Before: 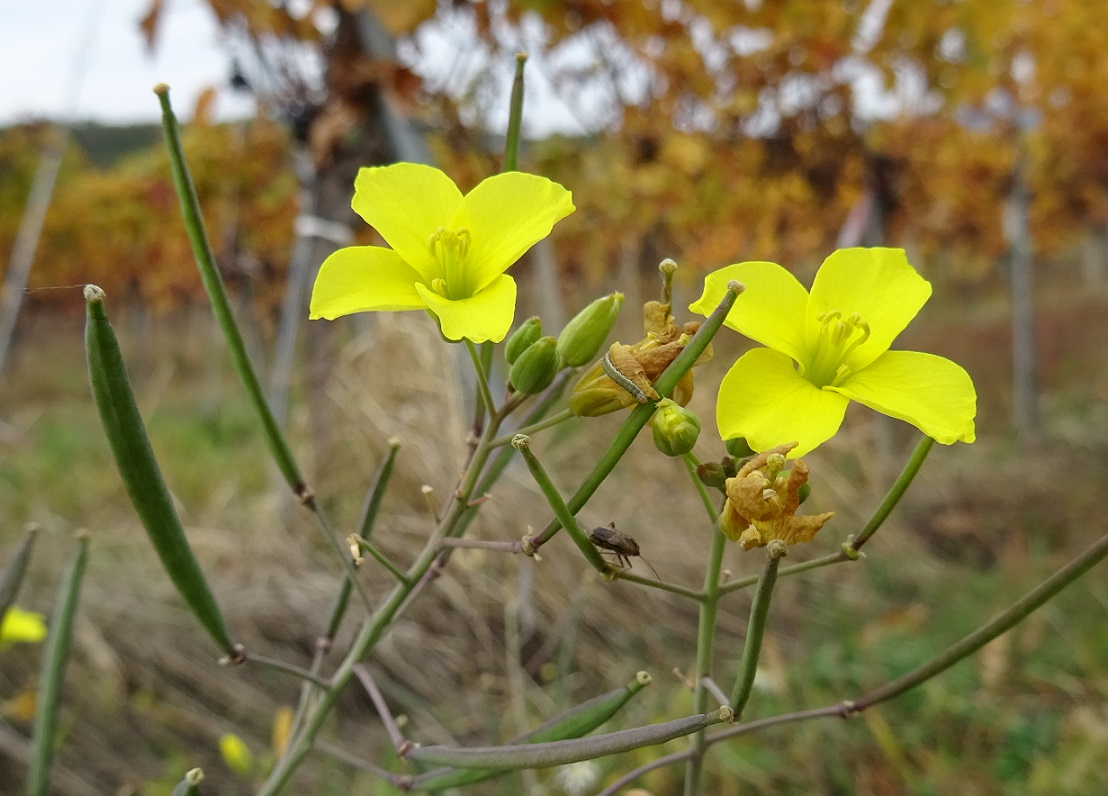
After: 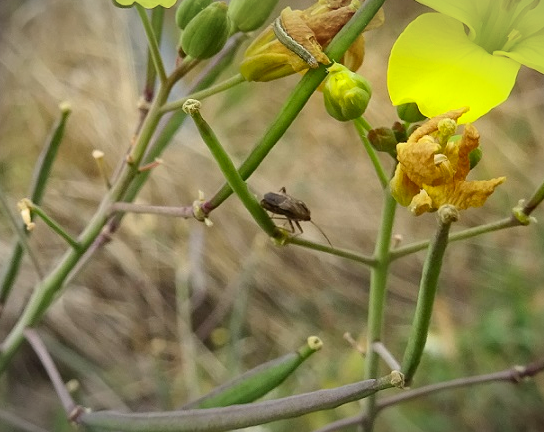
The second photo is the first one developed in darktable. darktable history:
vignetting: fall-off start 98.52%, fall-off radius 99.52%, brightness -0.674, width/height ratio 1.425
crop: left 29.737%, top 42.175%, right 21.105%, bottom 3.468%
contrast brightness saturation: contrast 0.199, brightness 0.156, saturation 0.226
